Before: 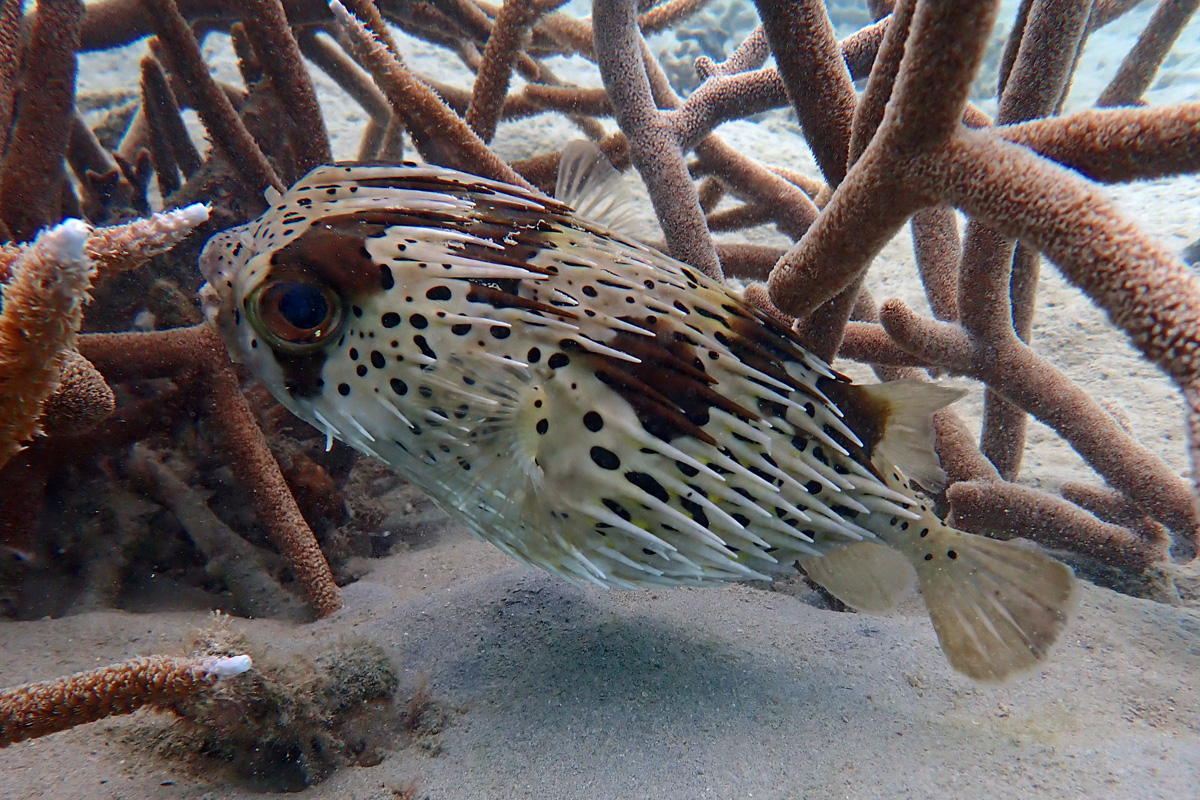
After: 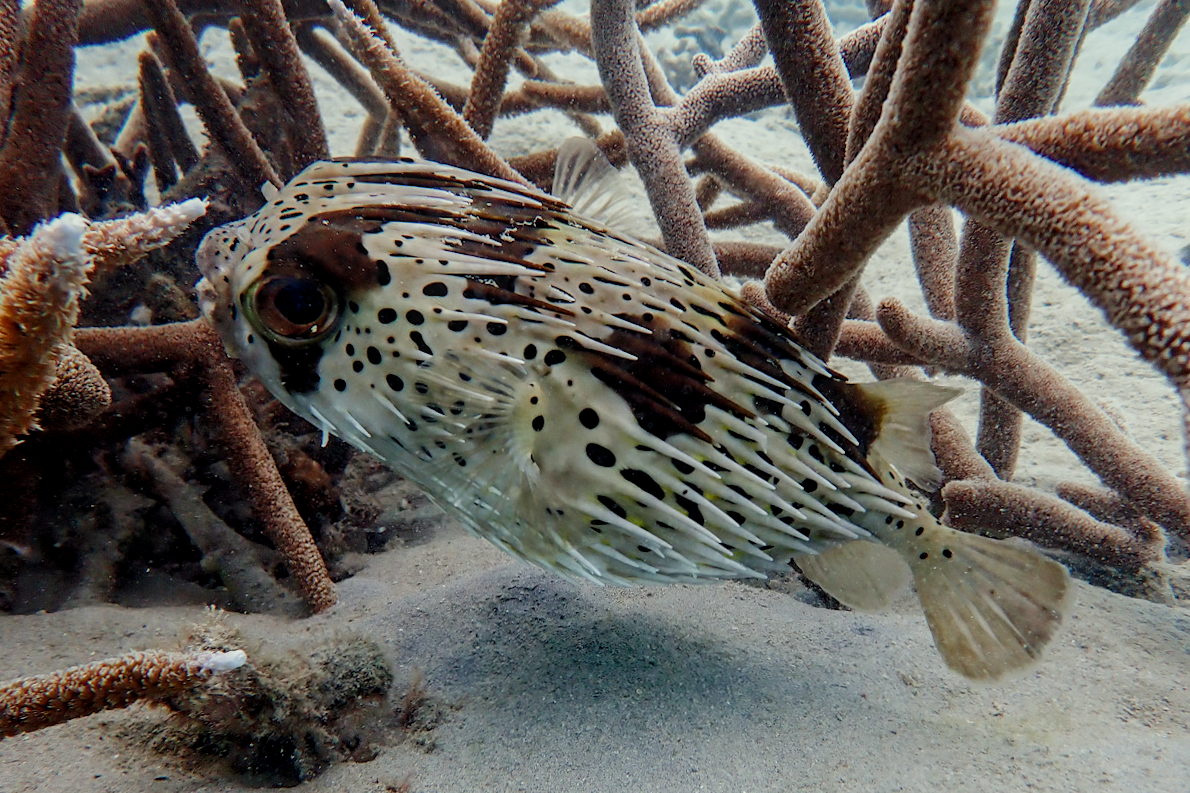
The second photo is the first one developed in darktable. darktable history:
local contrast: on, module defaults
exposure: exposure 0.187 EV, compensate highlight preservation false
filmic rgb: black relative exposure -7.99 EV, white relative exposure 4.01 EV, threshold 2.95 EV, hardness 4.1, preserve chrominance no, color science v5 (2021), enable highlight reconstruction true
crop and rotate: angle -0.299°
color correction: highlights a* -4.65, highlights b* 5.05, saturation 0.936
